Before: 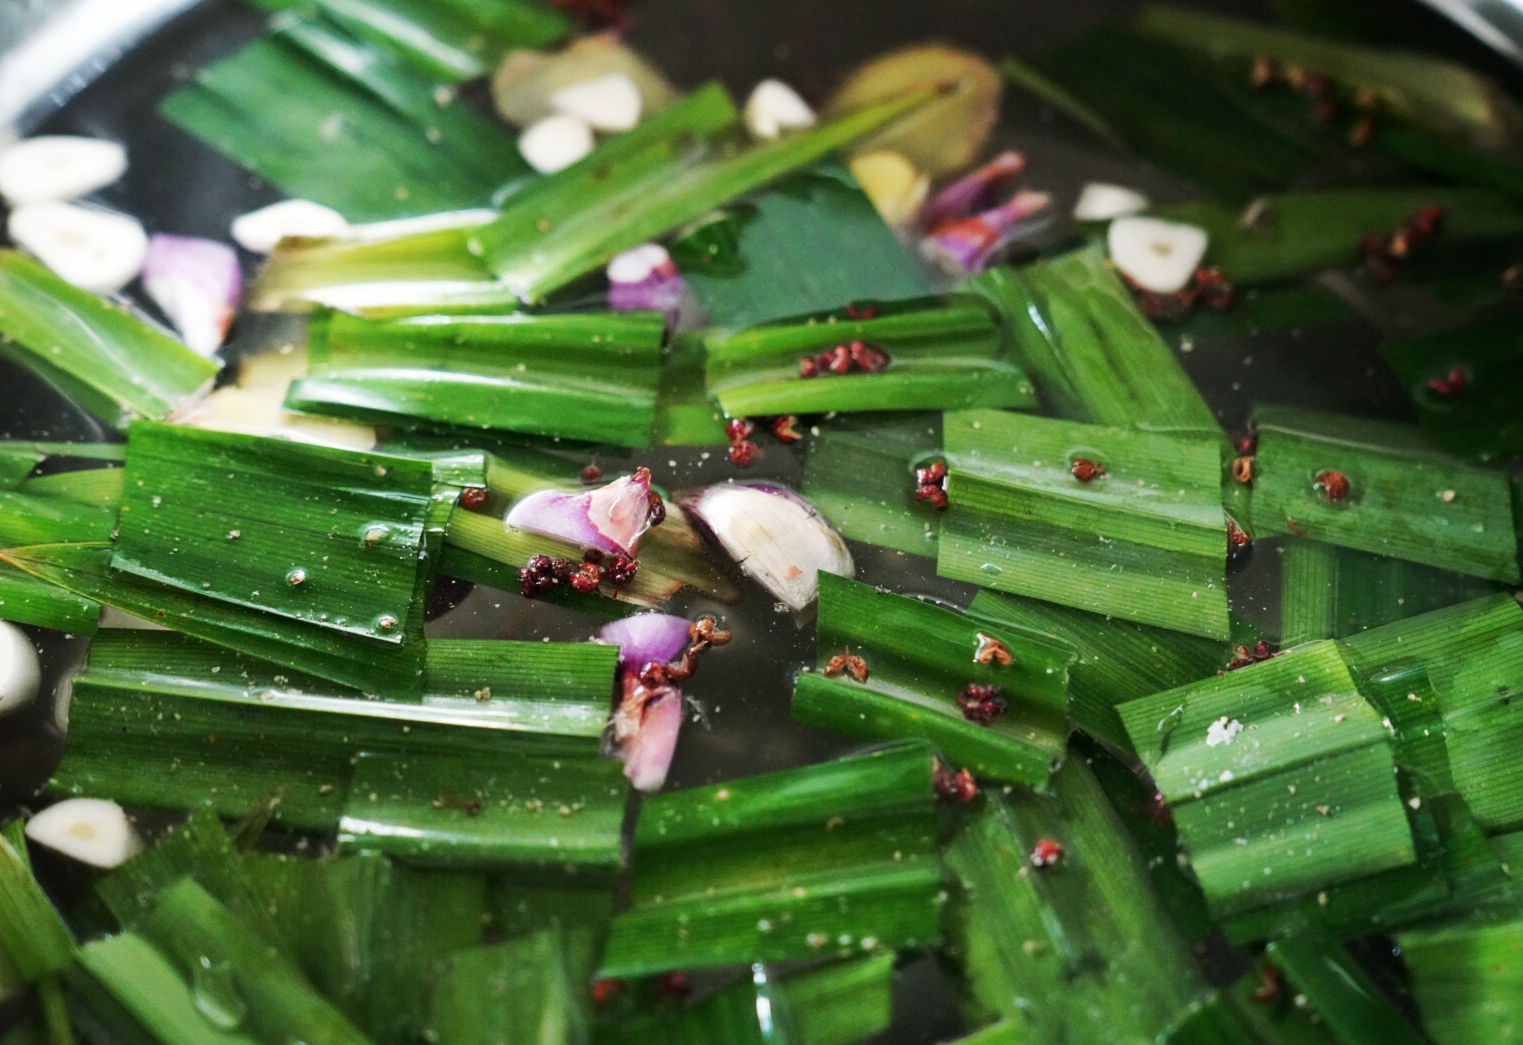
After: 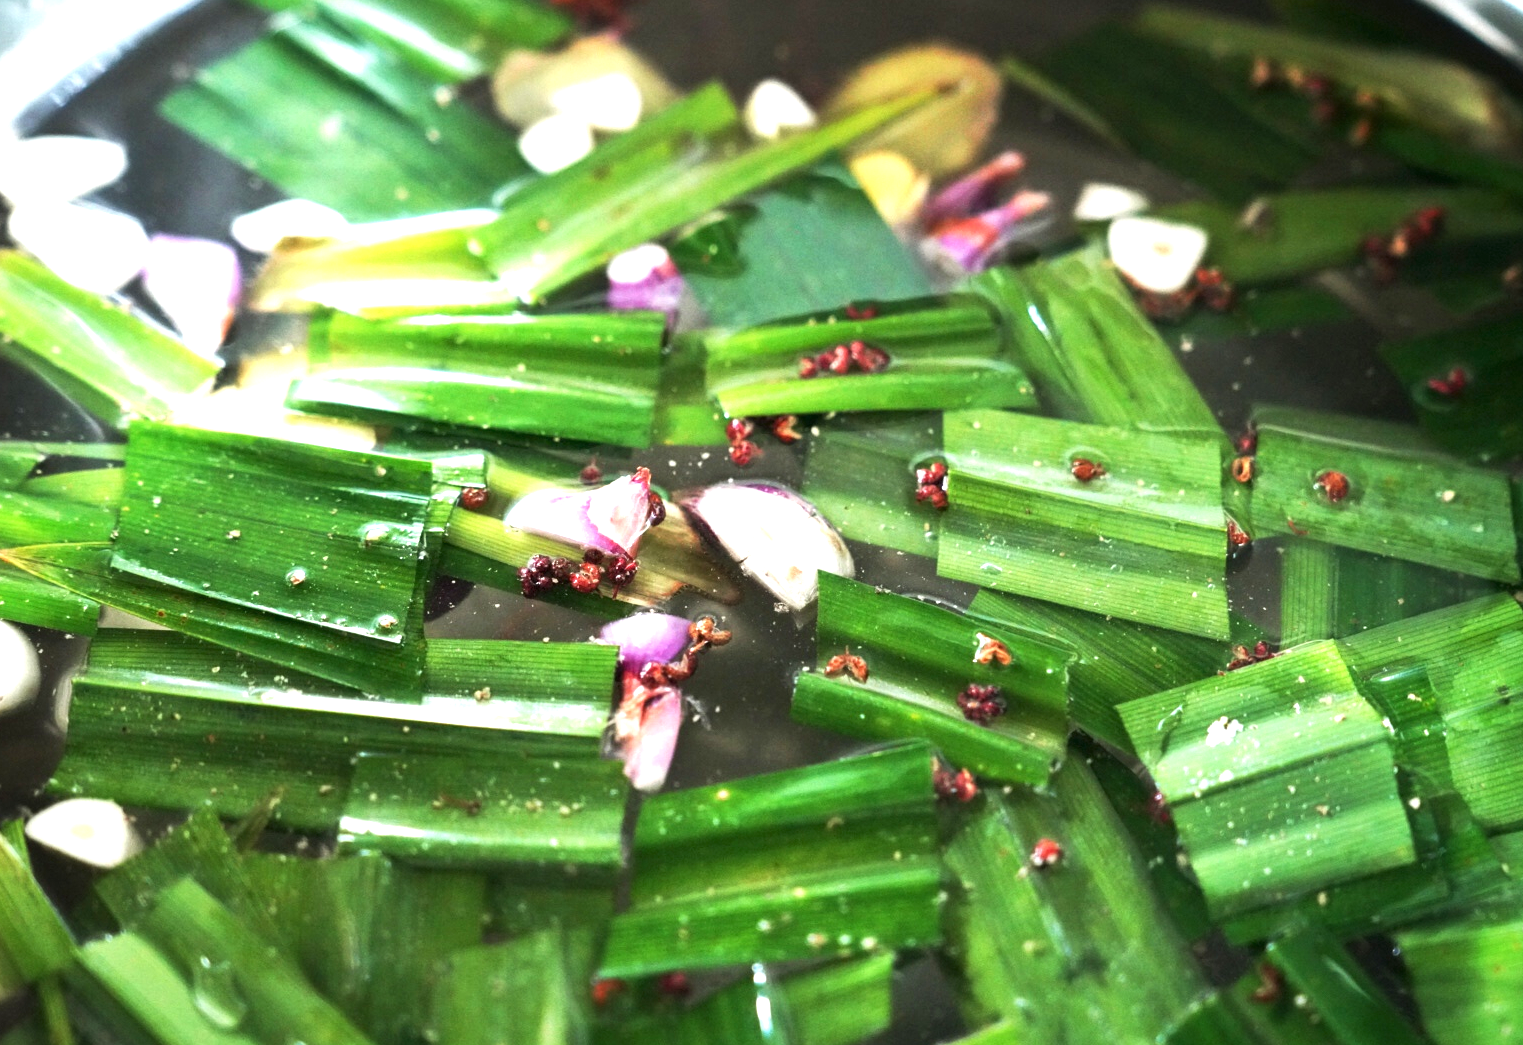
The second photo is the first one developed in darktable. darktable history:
exposure: black level correction 0, exposure 1.097 EV, compensate exposure bias true, compensate highlight preservation false
